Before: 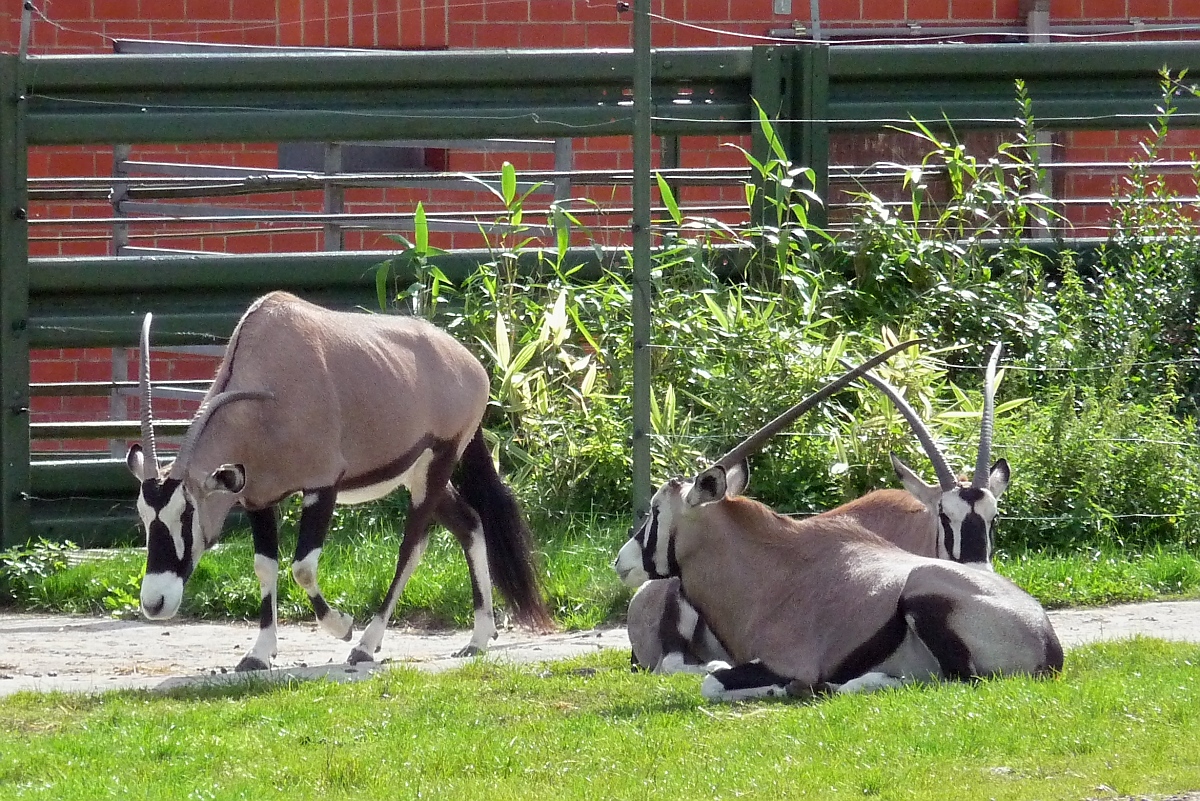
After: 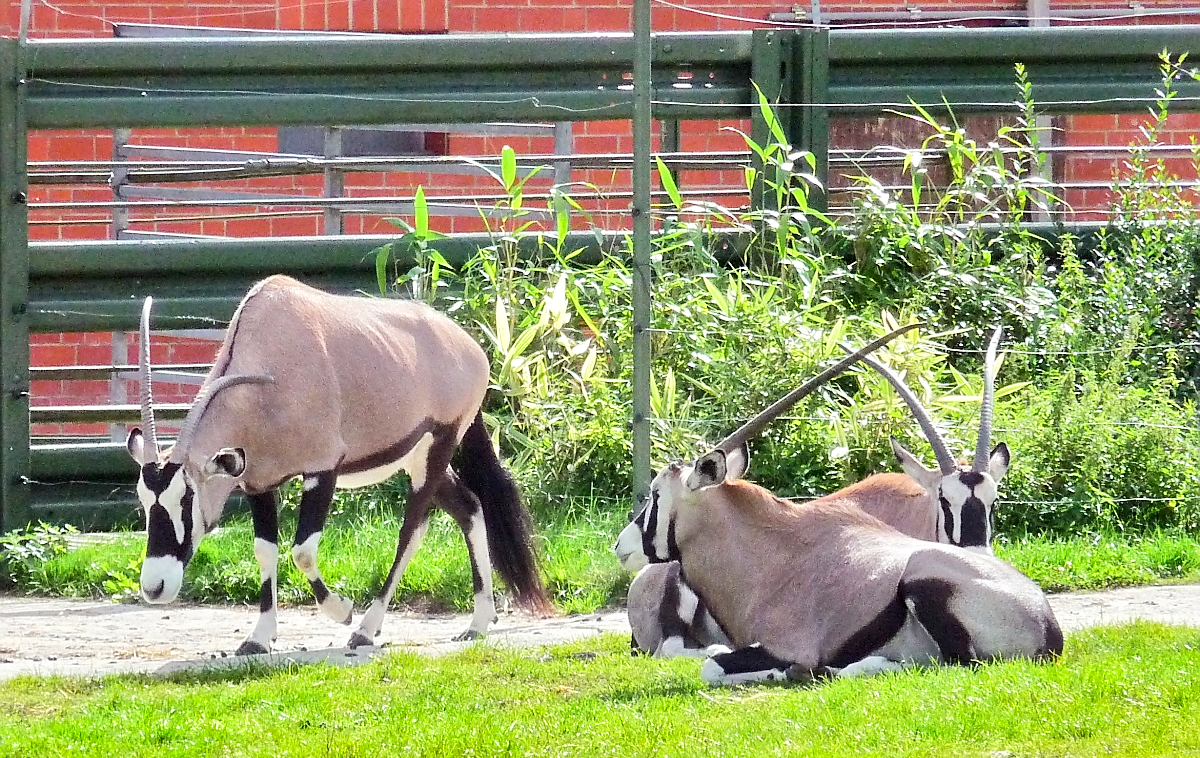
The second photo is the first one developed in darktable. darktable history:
crop and rotate: top 2.115%, bottom 3.222%
sharpen: amount 0.208
tone equalizer: -7 EV 0.141 EV, -6 EV 0.592 EV, -5 EV 1.12 EV, -4 EV 1.37 EV, -3 EV 1.14 EV, -2 EV 0.6 EV, -1 EV 0.15 EV, edges refinement/feathering 500, mask exposure compensation -1.57 EV, preserve details guided filter
shadows and highlights: low approximation 0.01, soften with gaussian
